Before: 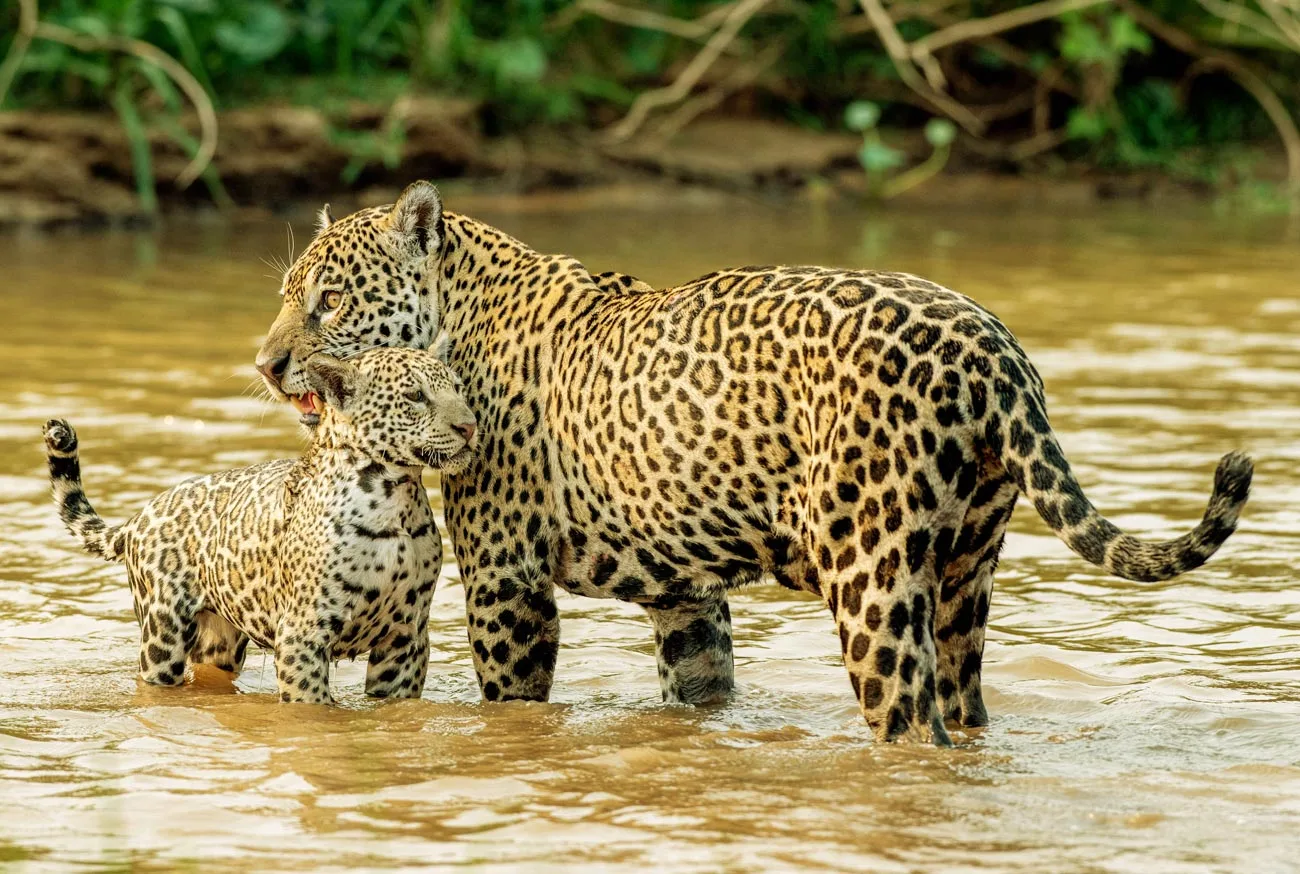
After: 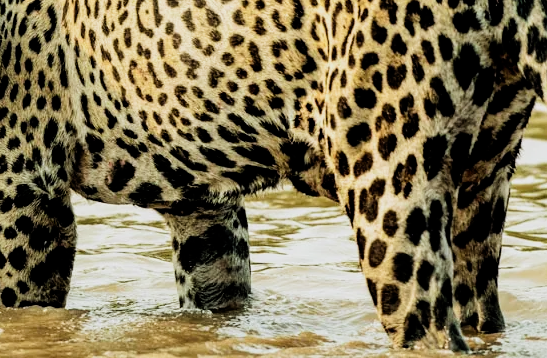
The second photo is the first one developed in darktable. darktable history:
white balance: red 0.967, blue 1.049
crop: left 37.221%, top 45.169%, right 20.63%, bottom 13.777%
filmic rgb: black relative exposure -5 EV, white relative exposure 3.5 EV, hardness 3.19, contrast 1.4, highlights saturation mix -50%
